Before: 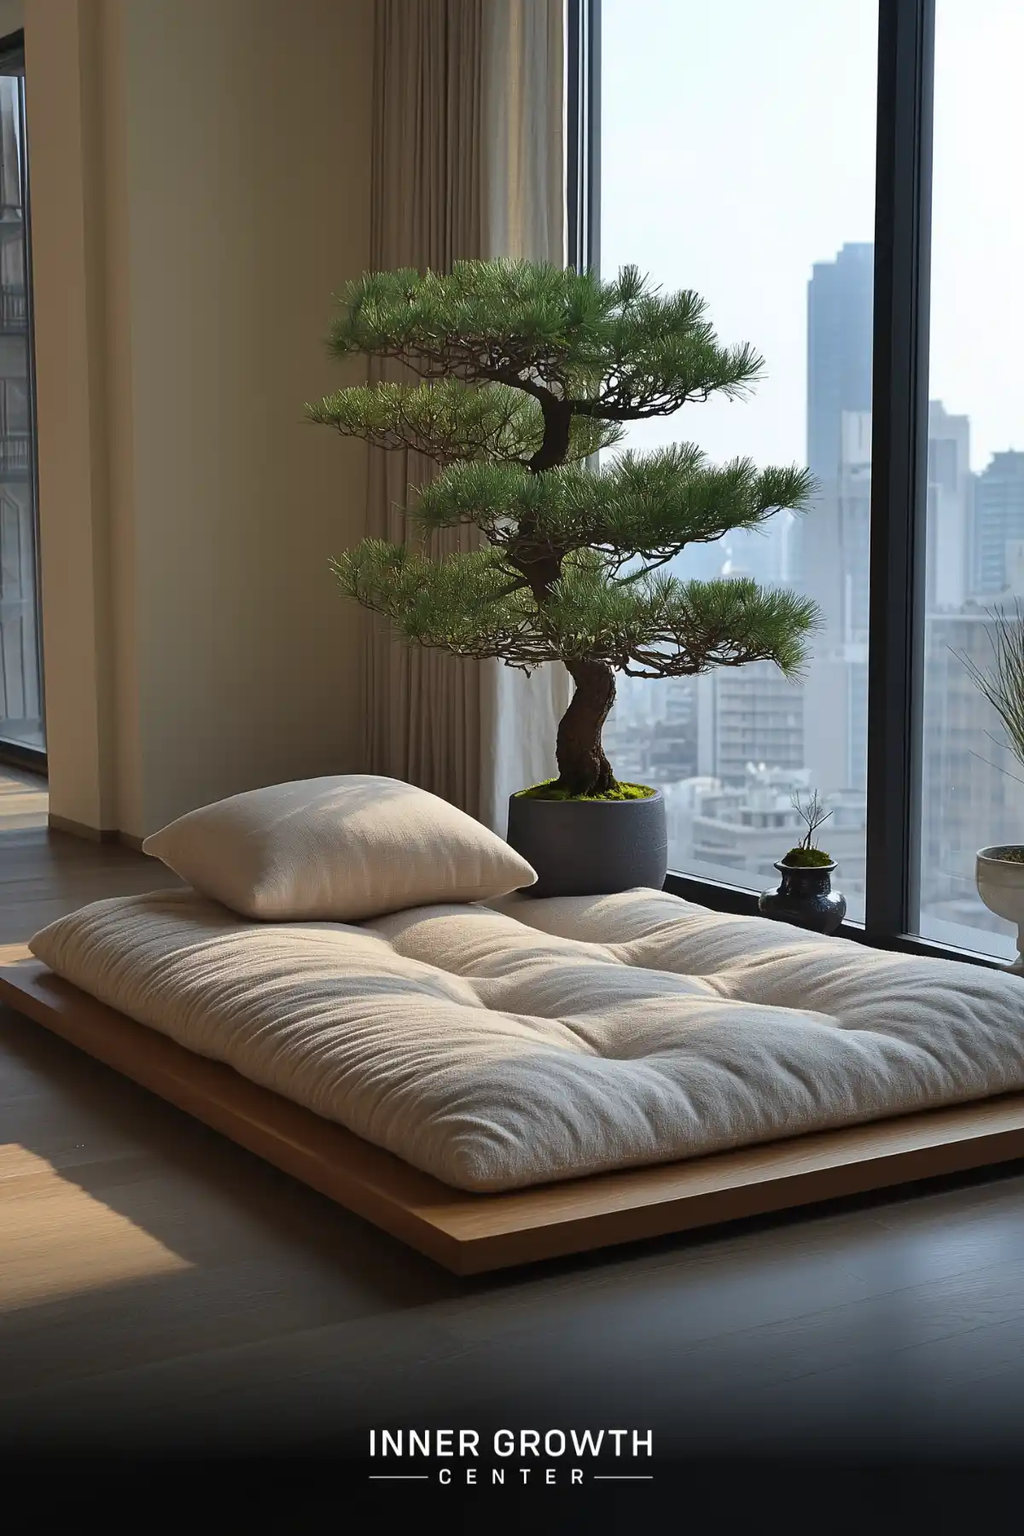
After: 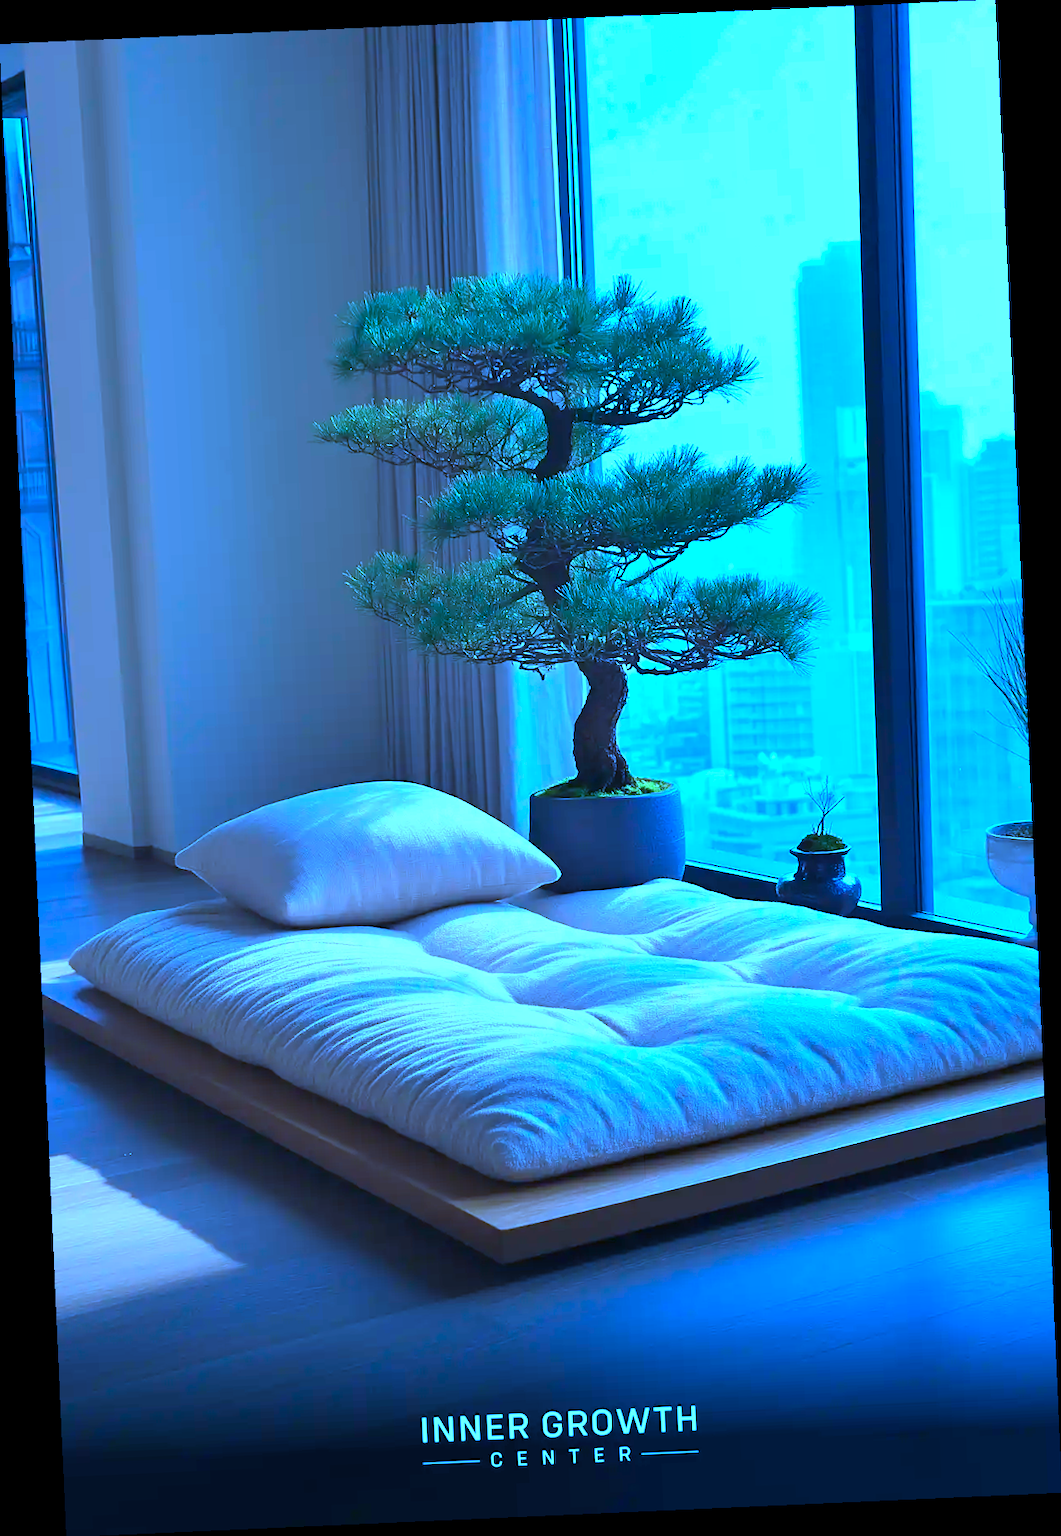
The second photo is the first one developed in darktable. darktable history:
white balance: red 0.871, blue 1.249
exposure: exposure 0.95 EV, compensate highlight preservation false
color calibration: illuminant as shot in camera, x 0.462, y 0.419, temperature 2651.64 K
rotate and perspective: rotation -2.56°, automatic cropping off
